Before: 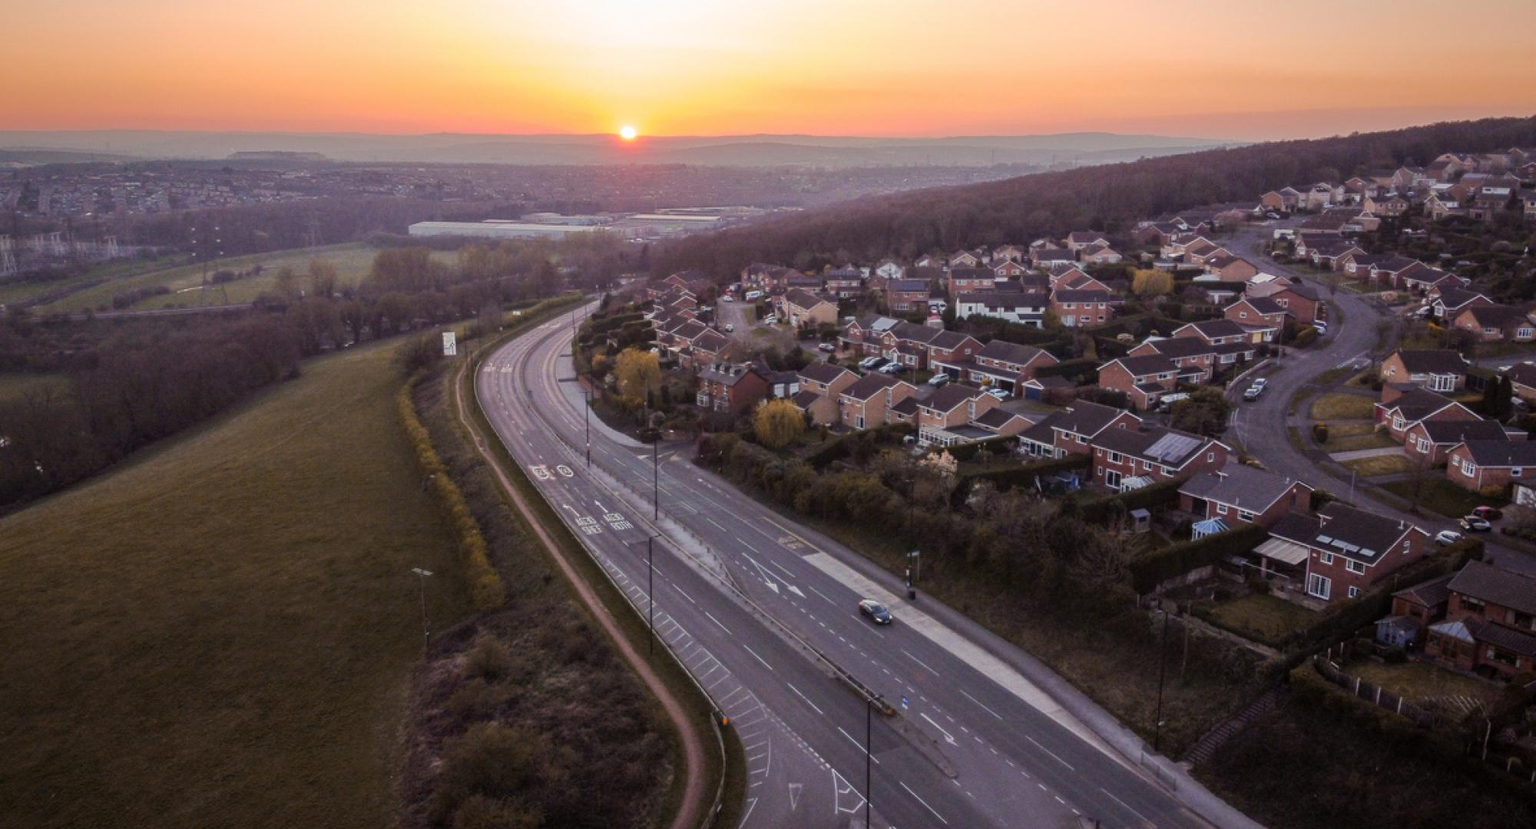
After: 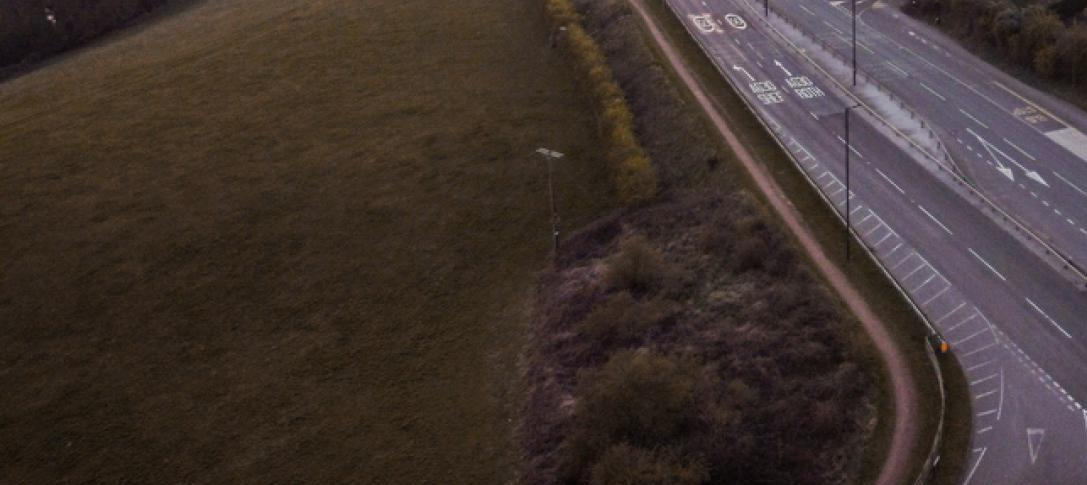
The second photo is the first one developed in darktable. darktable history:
crop and rotate: top 54.89%, right 45.644%, bottom 0.147%
